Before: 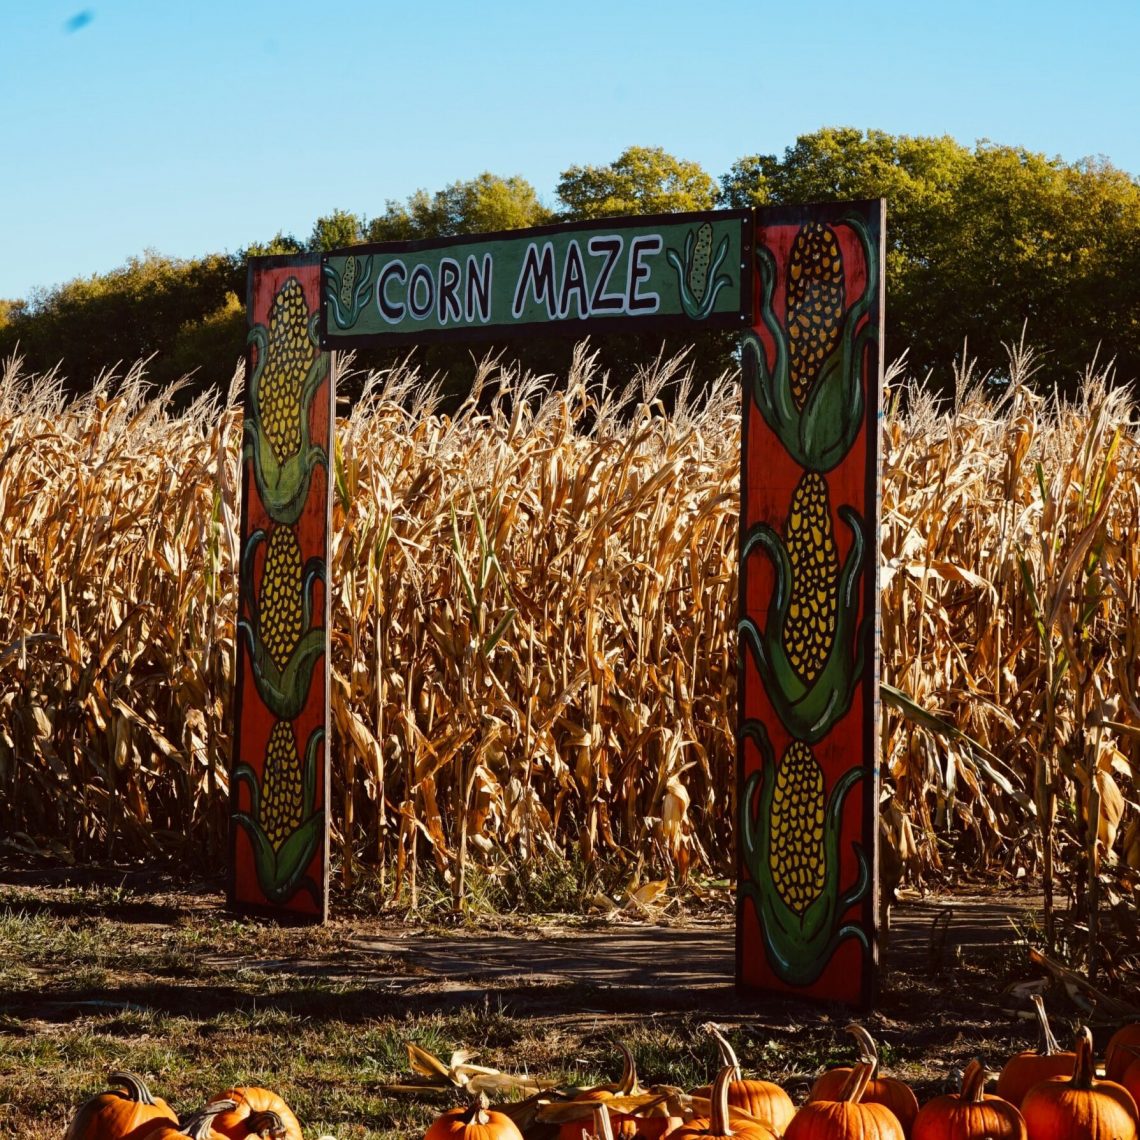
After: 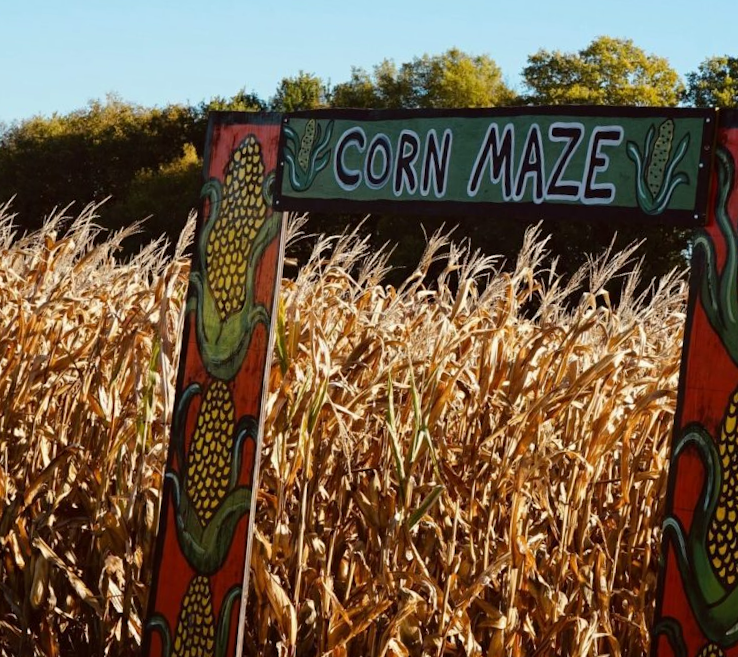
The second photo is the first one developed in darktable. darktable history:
crop and rotate: angle -5.32°, left 2.177%, top 6.875%, right 27.307%, bottom 30.305%
